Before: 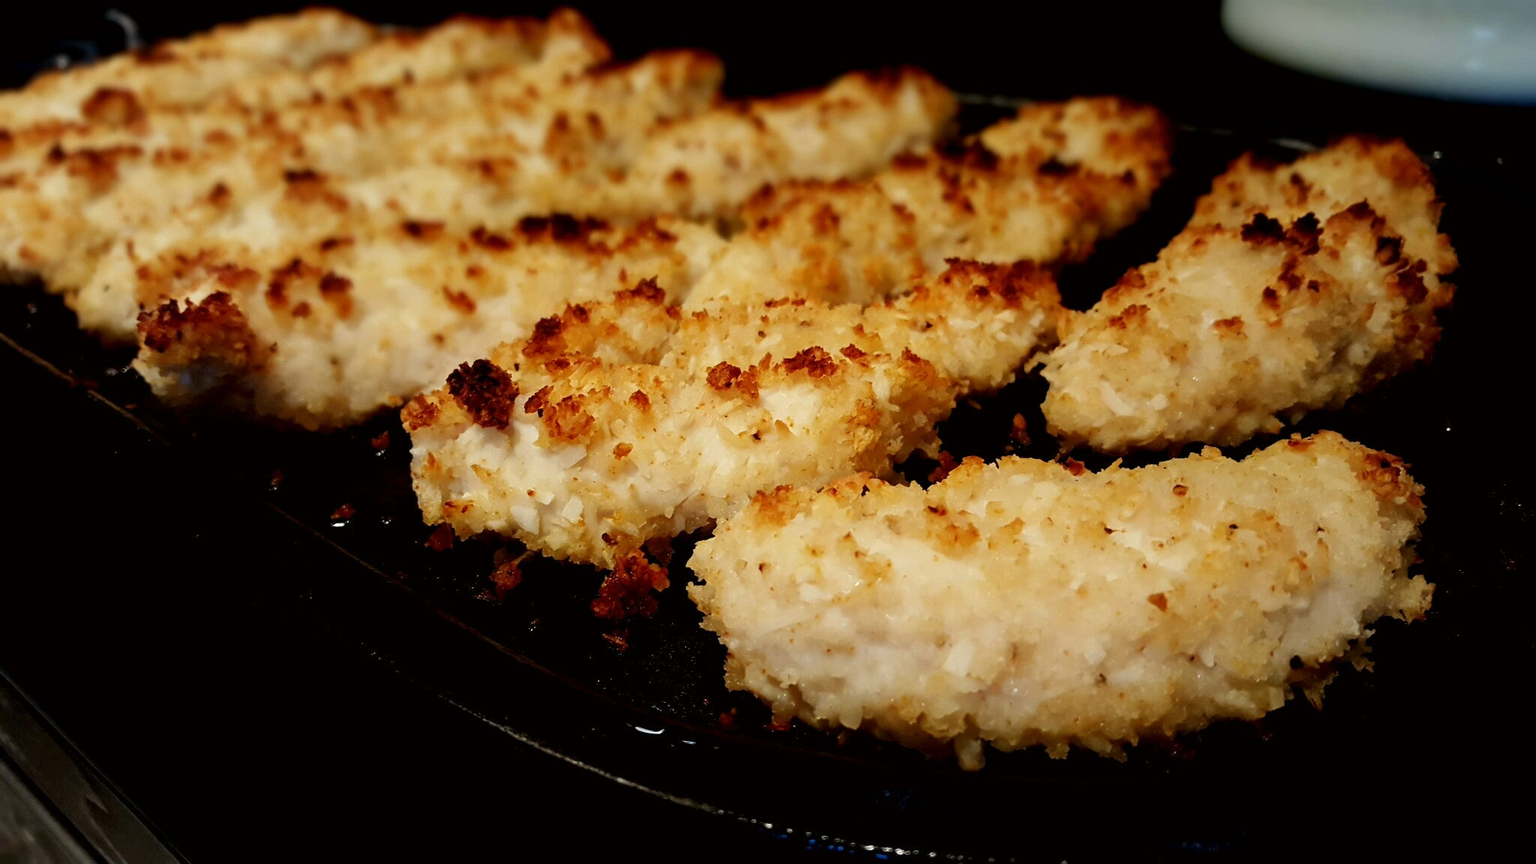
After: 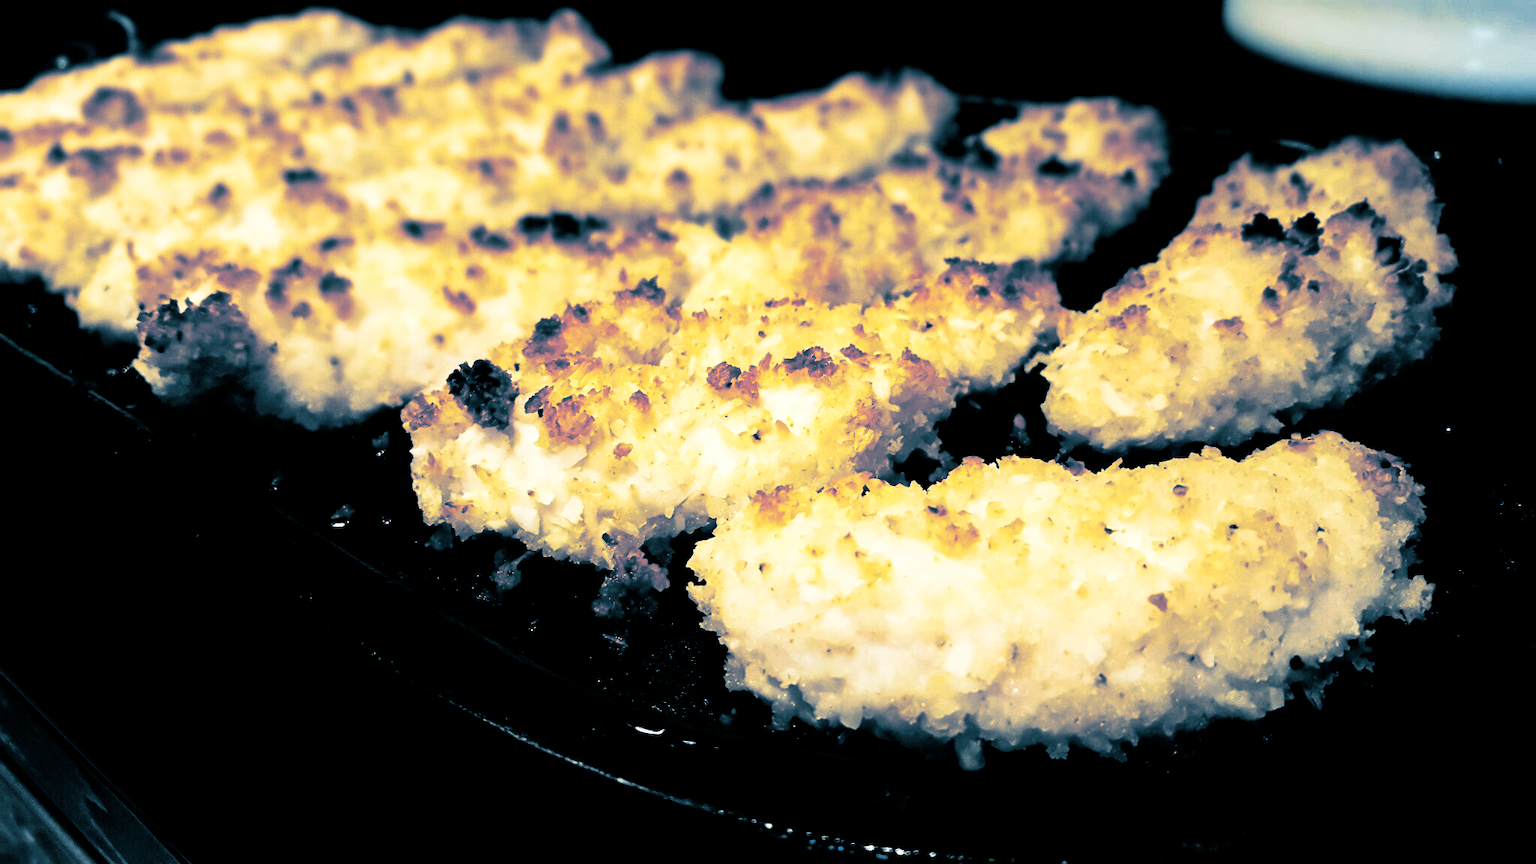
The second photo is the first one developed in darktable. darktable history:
local contrast: highlights 100%, shadows 100%, detail 120%, midtone range 0.2
tone equalizer: on, module defaults
base curve: curves: ch0 [(0, 0) (0.012, 0.01) (0.073, 0.168) (0.31, 0.711) (0.645, 0.957) (1, 1)], preserve colors none
split-toning: shadows › hue 212.4°, balance -70
